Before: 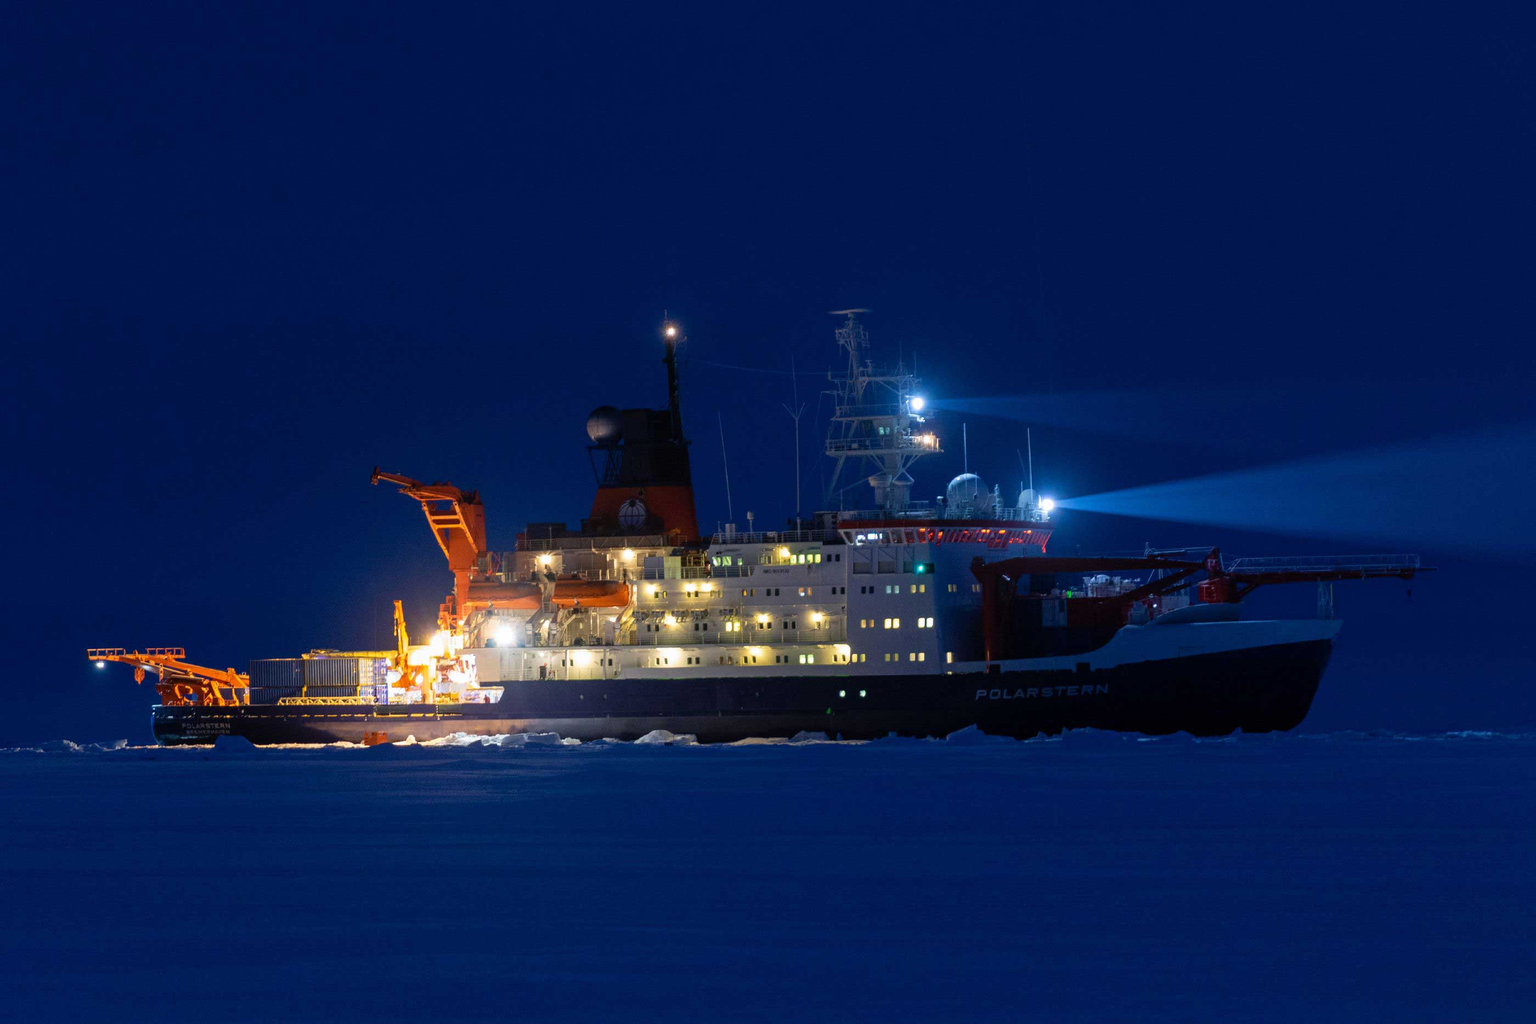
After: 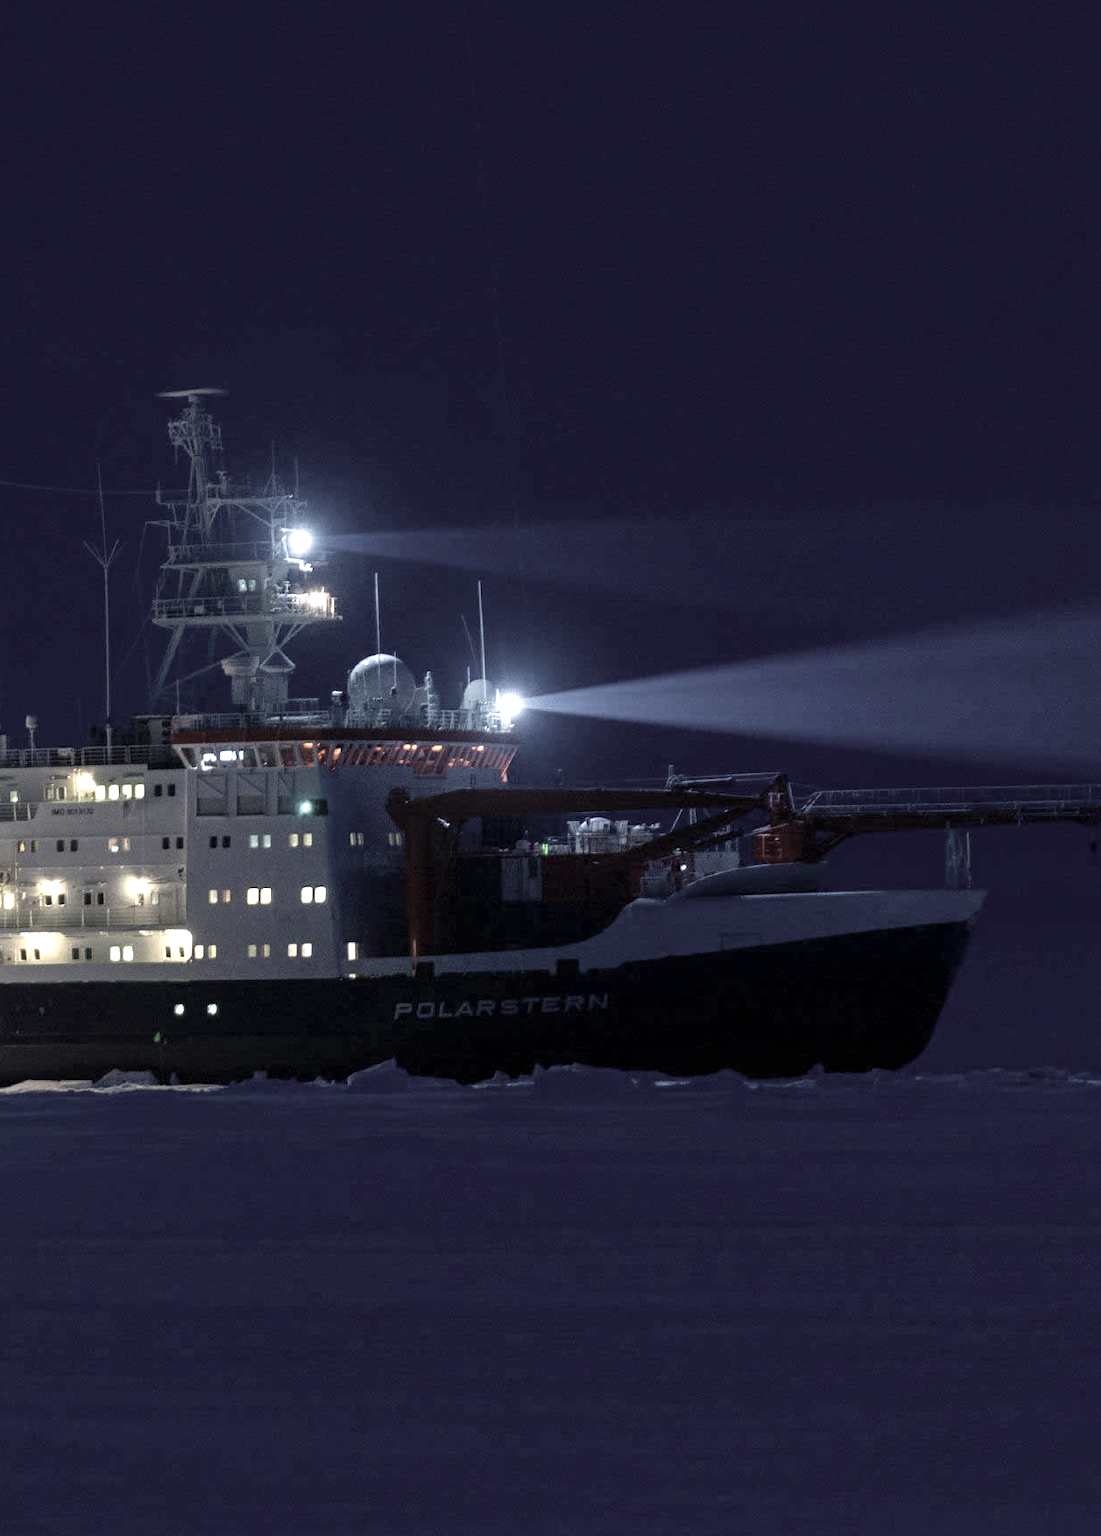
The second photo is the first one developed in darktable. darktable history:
exposure: exposure 0.785 EV, compensate highlight preservation false
crop: left 47.628%, top 6.643%, right 7.874%
color balance rgb: perceptual saturation grading › global saturation 20%, perceptual saturation grading › highlights -25%, perceptual saturation grading › shadows 25%
color correction: saturation 0.3
